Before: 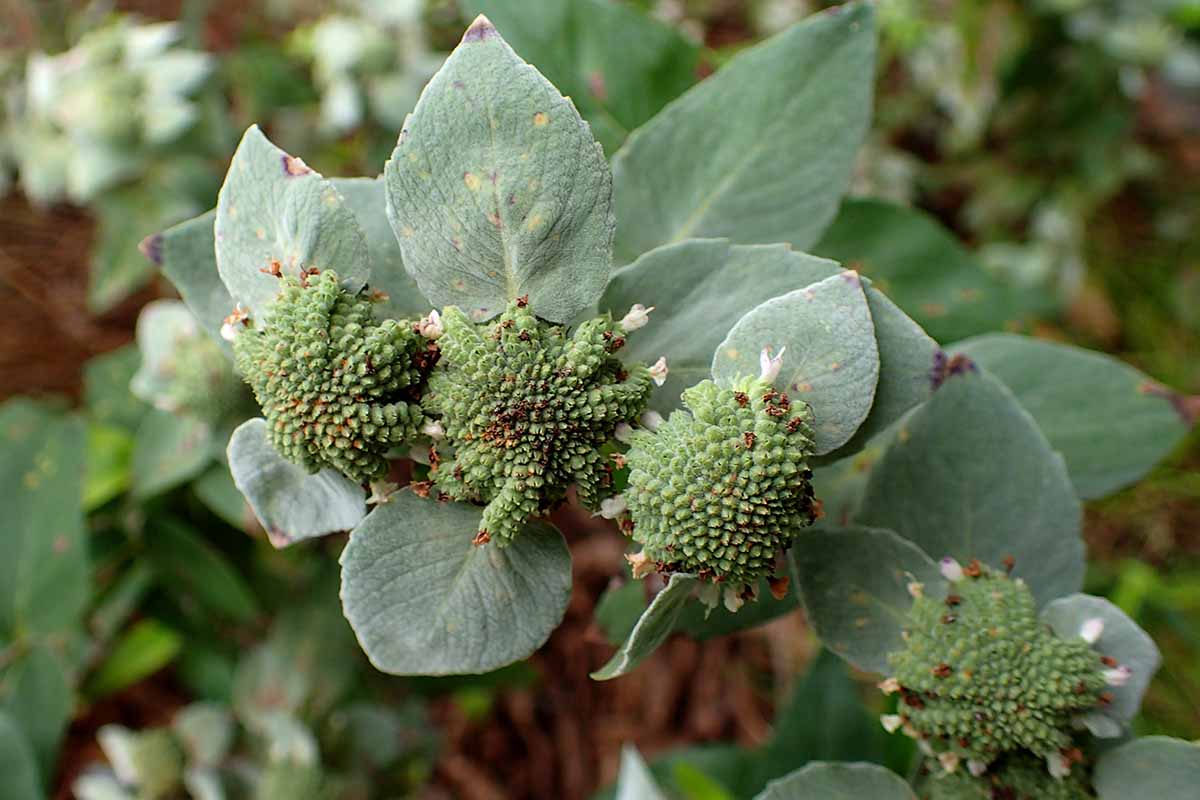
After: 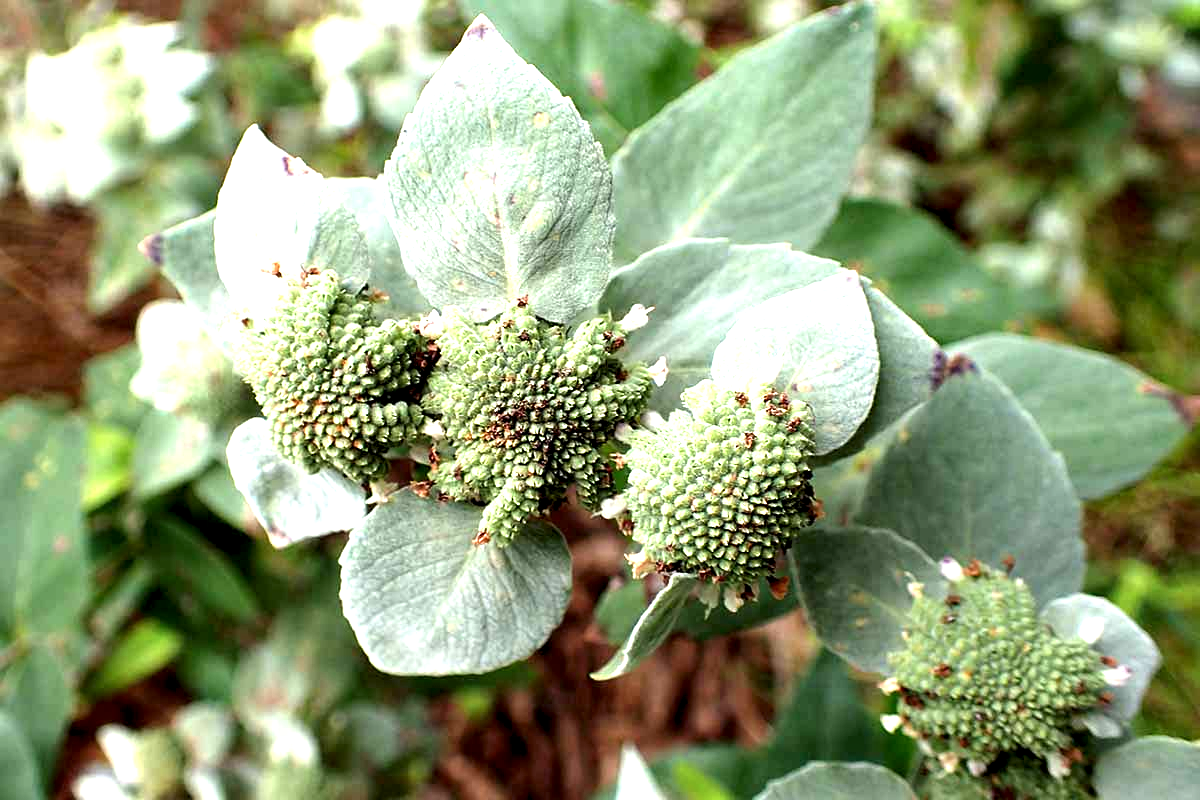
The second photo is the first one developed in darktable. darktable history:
local contrast: highlights 195%, shadows 118%, detail 140%, midtone range 0.261
exposure: exposure 1 EV, compensate exposure bias true, compensate highlight preservation false
